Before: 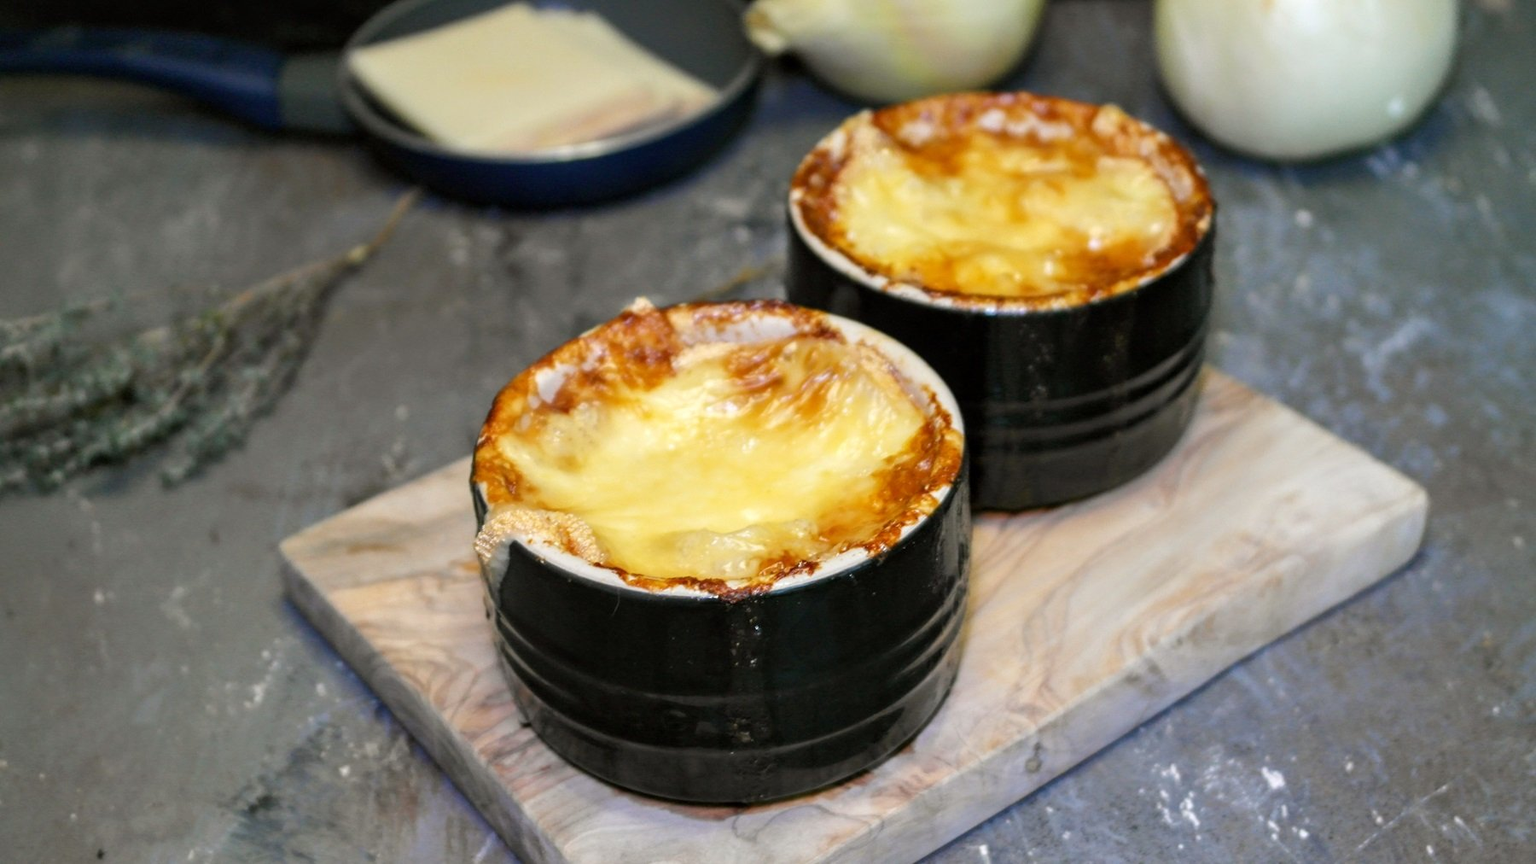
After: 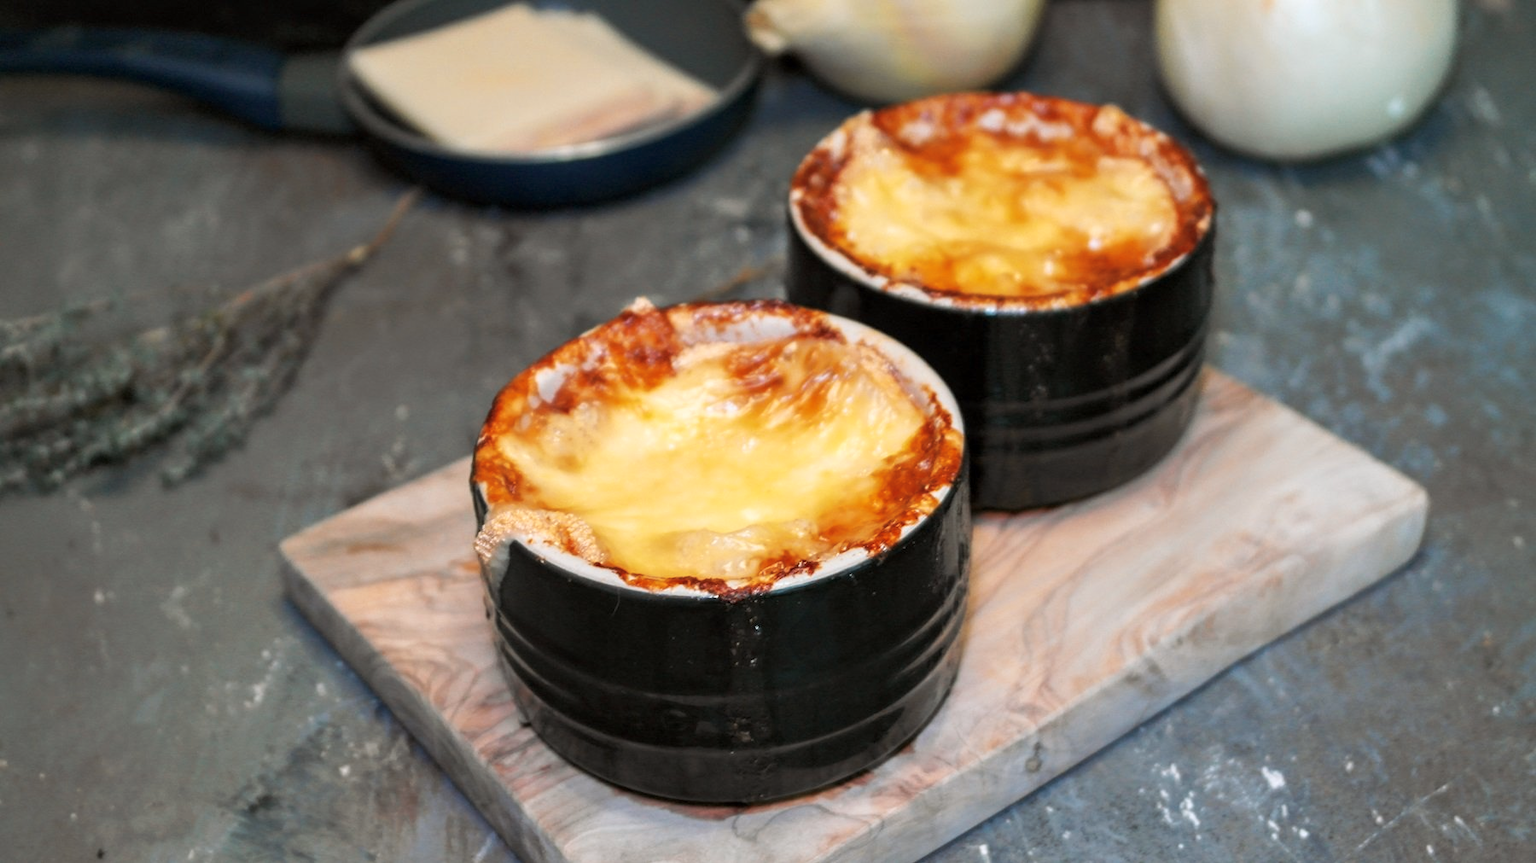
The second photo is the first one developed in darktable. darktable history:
tone curve: curves: ch0 [(0, 0) (0.003, 0.003) (0.011, 0.015) (0.025, 0.031) (0.044, 0.056) (0.069, 0.083) (0.1, 0.113) (0.136, 0.145) (0.177, 0.184) (0.224, 0.225) (0.277, 0.275) (0.335, 0.327) (0.399, 0.385) (0.468, 0.447) (0.543, 0.528) (0.623, 0.611) (0.709, 0.703) (0.801, 0.802) (0.898, 0.902) (1, 1)], preserve colors none
color look up table: target L [95.28, 83.49, 90.29, 82.86, 80.26, 71.95, 68.69, 65.52, 63.85, 56.18, 48.01, 30.98, 200.63, 82.51, 73.67, 60.85, 55.49, 60.83, 53.62, 54.5, 50.84, 46.51, 35.59, 30.48, 30.06, 0, 90.26, 72.8, 75.51, 65.17, 58, 48.64, 59.04, 54.93, 54, 49.01, 48.3, 41.31, 42.36, 26.89, 22.51, 16.05, 7.07, 92.41, 82.11, 70.07, 67.21, 53.64, 45.44], target a [-11.94, -53.5, -18.95, 6.559, -5.034, -49.8, -39.27, -13.3, 10.37, -38.39, -6.467, -23.63, 0, 10.64, 30.37, 60.22, 66.17, 23.33, 52.23, 76.78, 73.8, 70.64, 60.24, 49.8, 9.438, 0, 11.59, 33.89, -4.986, 47.07, 66.16, 76.61, -6.164, 22.51, -1.244, 74.57, 20.61, 38.3, 1.279, 56.15, -5.484, 32.94, 29.92, -20.4, -41.88, -32.47, -23.83, -20.58, -23.6], target b [81.48, 7.289, 67.8, 40.65, 10.55, 46.09, 9.517, 41.12, 58.09, 32.52, 33.6, 13.27, 0, 79.16, 37.54, 63.89, 26.35, 25.12, 63.4, 69.4, 67.8, 35.82, 42.66, 43.08, 11.59, 0, -2.823, -27.76, -24.87, 4.666, 1.172, -40.66, -39.28, -5.387, 0.576, 2.167, -55.12, -29.42, -51.94, -51.69, -25.02, -8.439, -50.97, -10.05, -16.73, -15.37, -34.26, -26.85, -7.556], num patches 49
